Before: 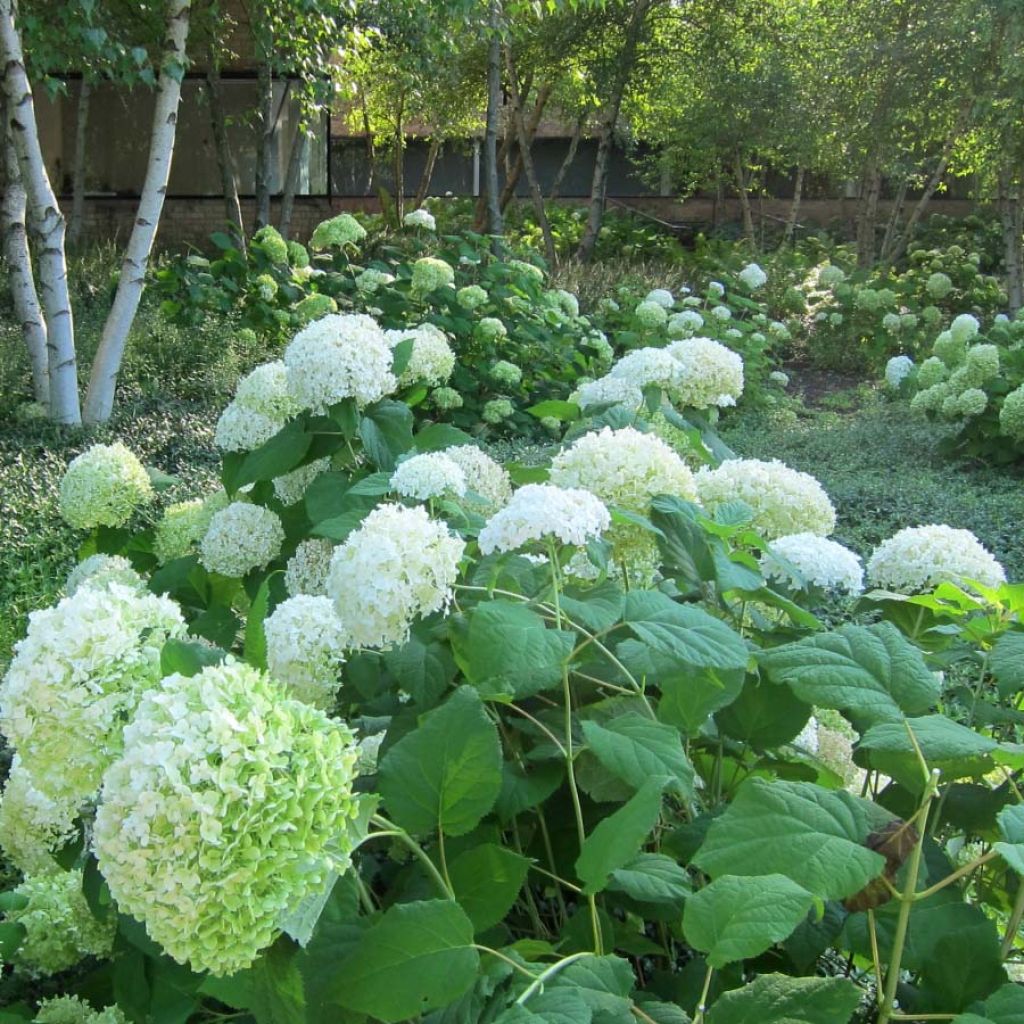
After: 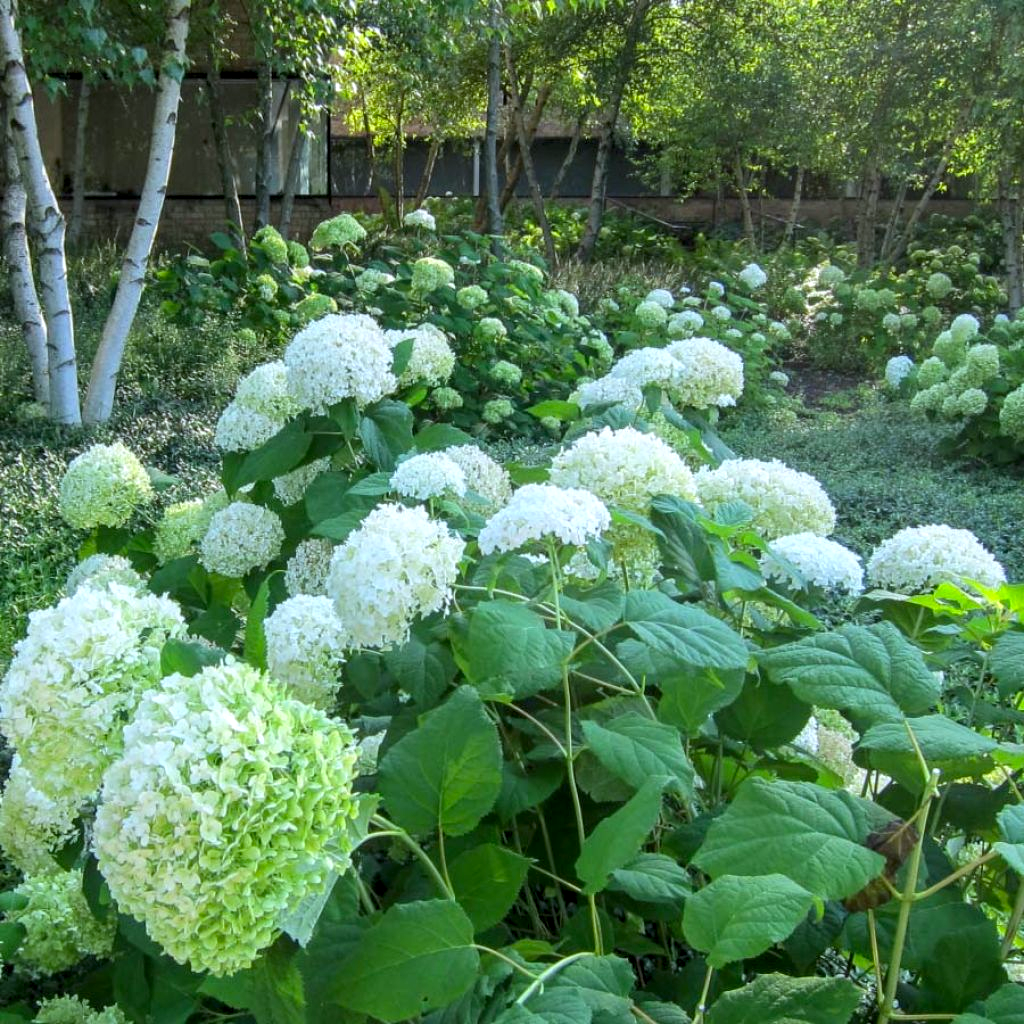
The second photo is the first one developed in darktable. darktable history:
color balance: output saturation 110%
local contrast: detail 130%
white balance: red 0.967, blue 1.049
